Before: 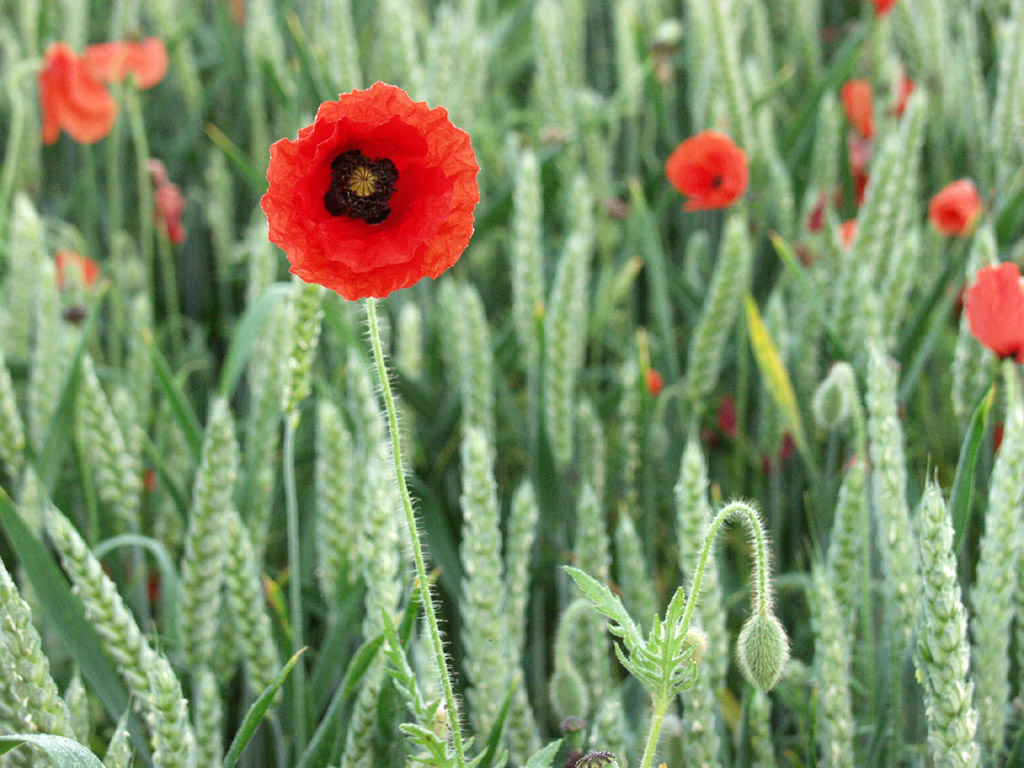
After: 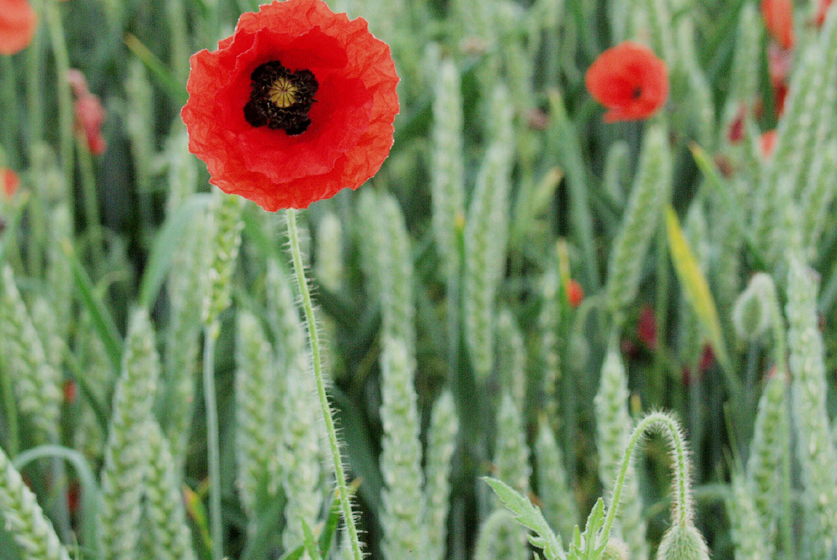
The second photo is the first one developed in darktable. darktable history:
filmic rgb: black relative exposure -7.65 EV, white relative exposure 4.56 EV, hardness 3.61
crop: left 7.826%, top 11.648%, right 10.42%, bottom 15.431%
